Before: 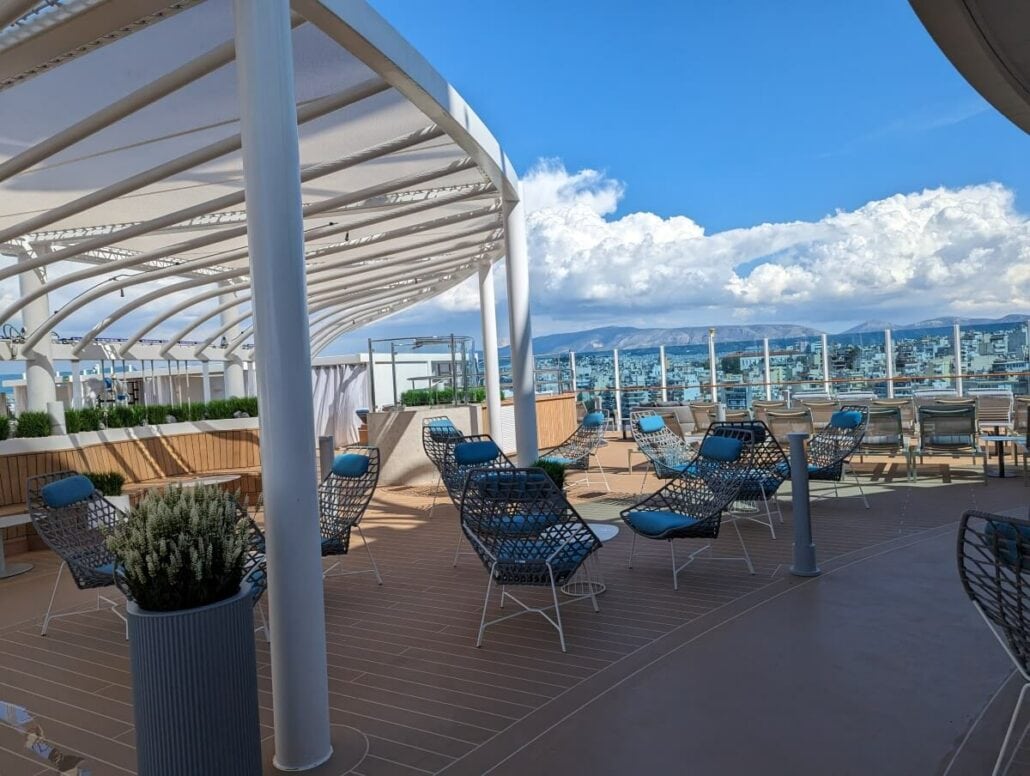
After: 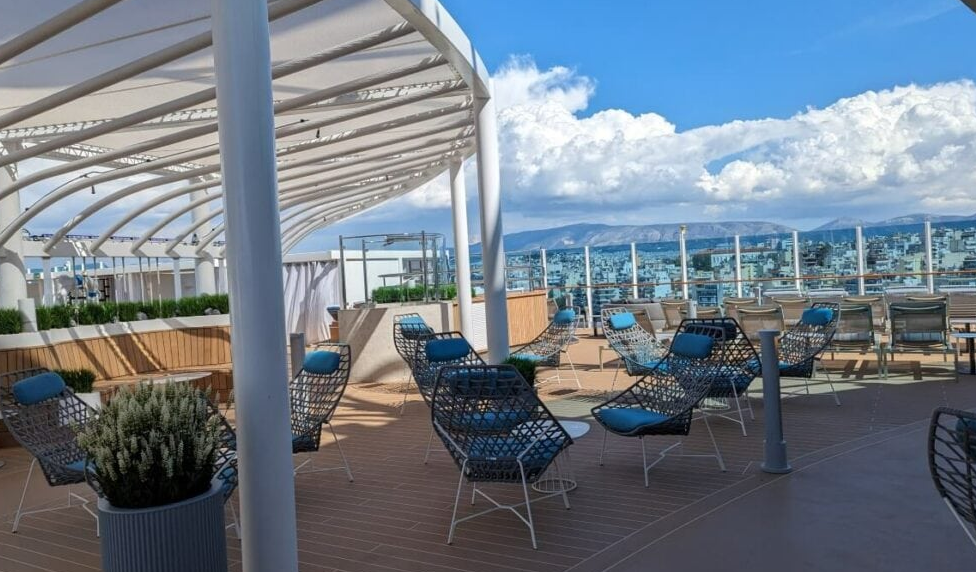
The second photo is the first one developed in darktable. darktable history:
crop and rotate: left 2.909%, top 13.437%, right 2.249%, bottom 12.766%
